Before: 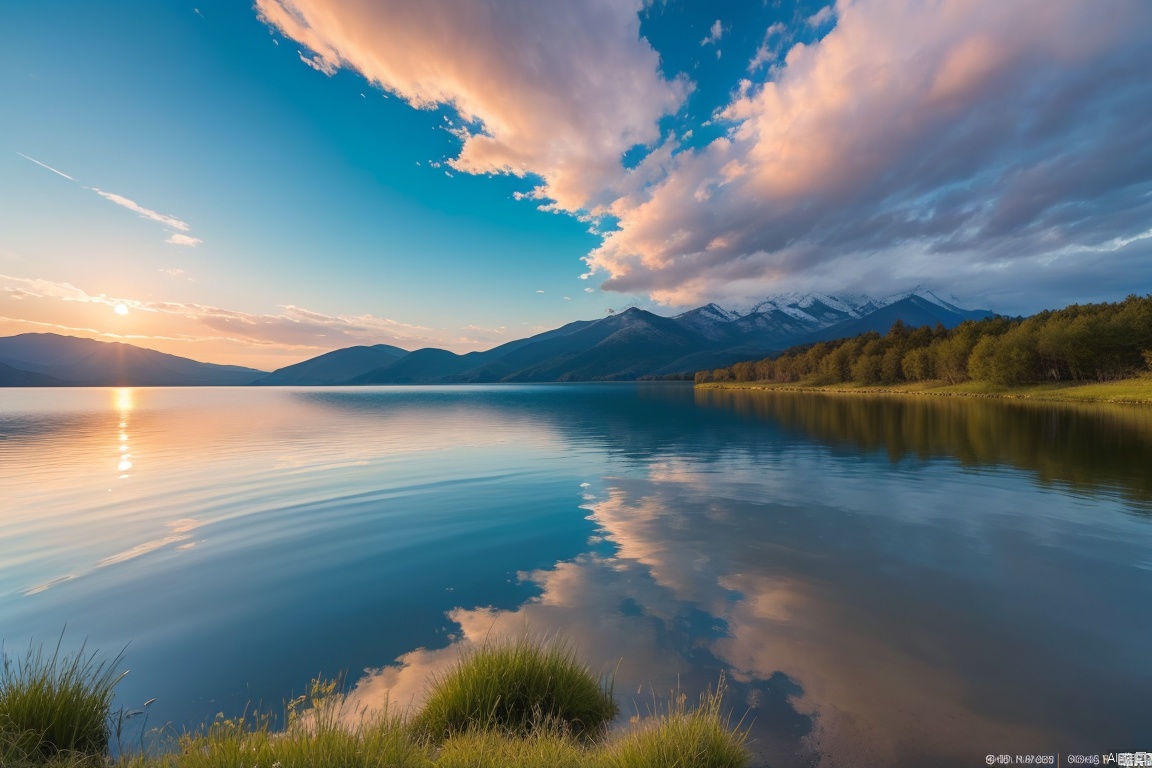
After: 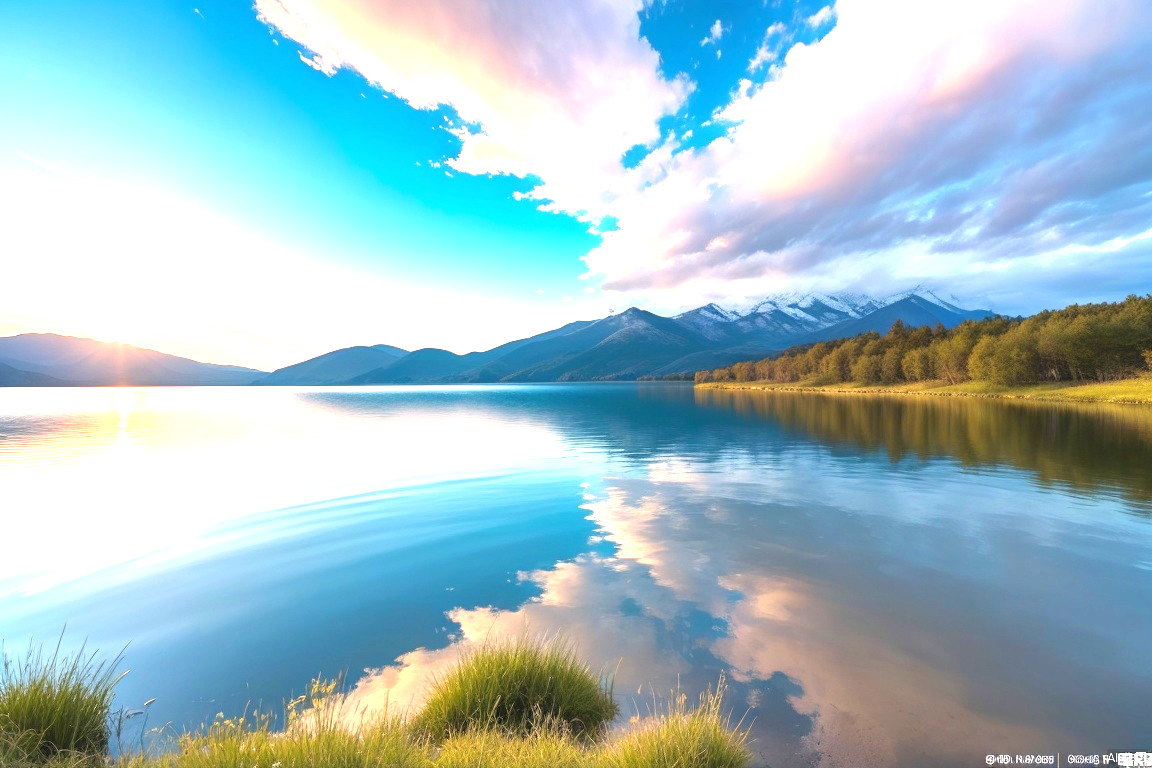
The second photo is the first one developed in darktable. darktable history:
exposure: black level correction 0, exposure 1.631 EV, compensate highlight preservation false
